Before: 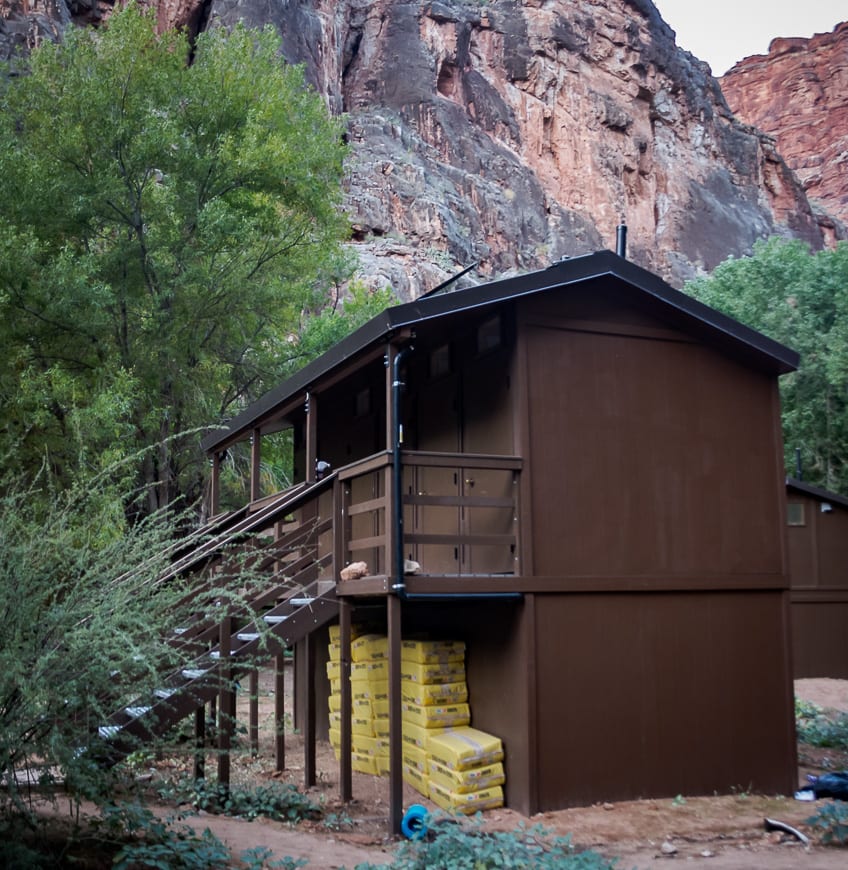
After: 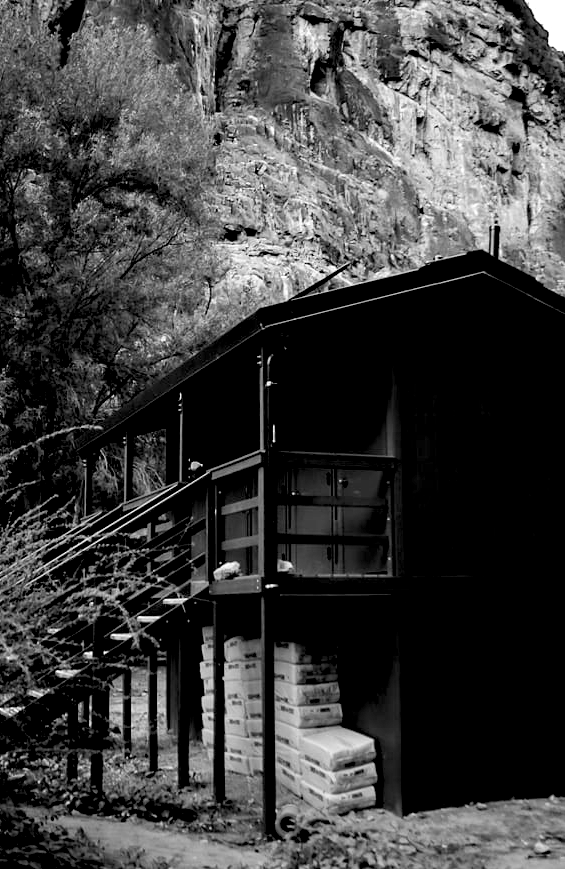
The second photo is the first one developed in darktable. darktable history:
tone equalizer: -8 EV -0.417 EV, -7 EV -0.389 EV, -6 EV -0.333 EV, -5 EV -0.222 EV, -3 EV 0.222 EV, -2 EV 0.333 EV, -1 EV 0.389 EV, +0 EV 0.417 EV, edges refinement/feathering 500, mask exposure compensation -1.57 EV, preserve details no
exposure: black level correction 0.047, exposure 0.013 EV, compensate highlight preservation false
monochrome: on, module defaults
crop and rotate: left 15.055%, right 18.278%
